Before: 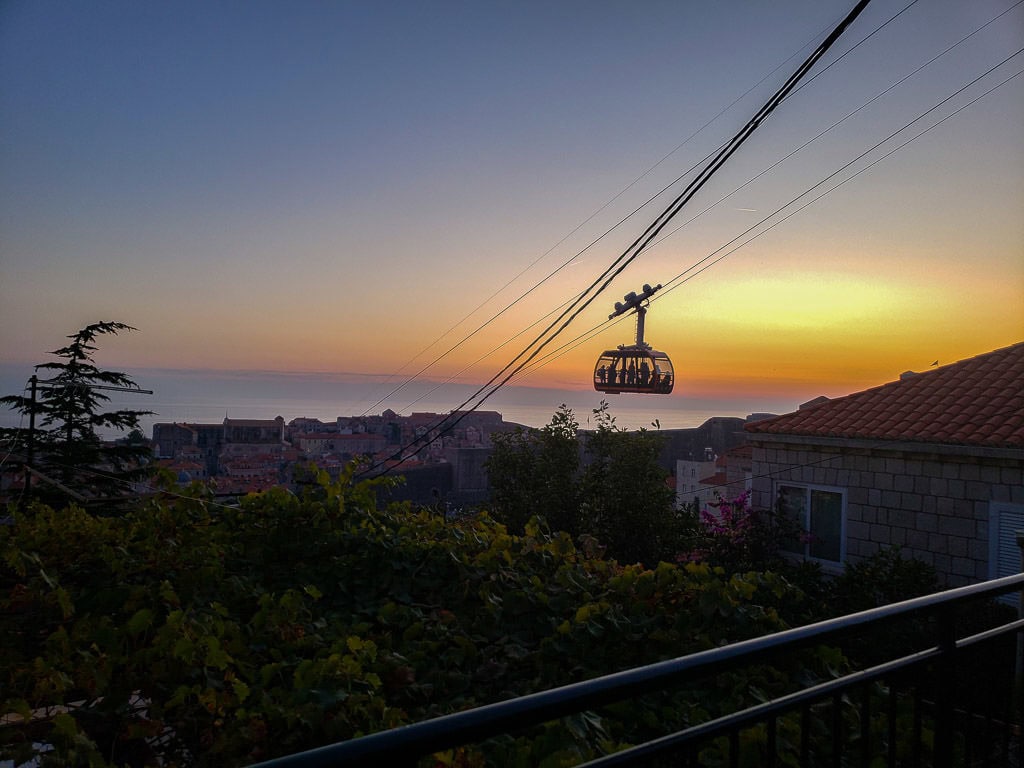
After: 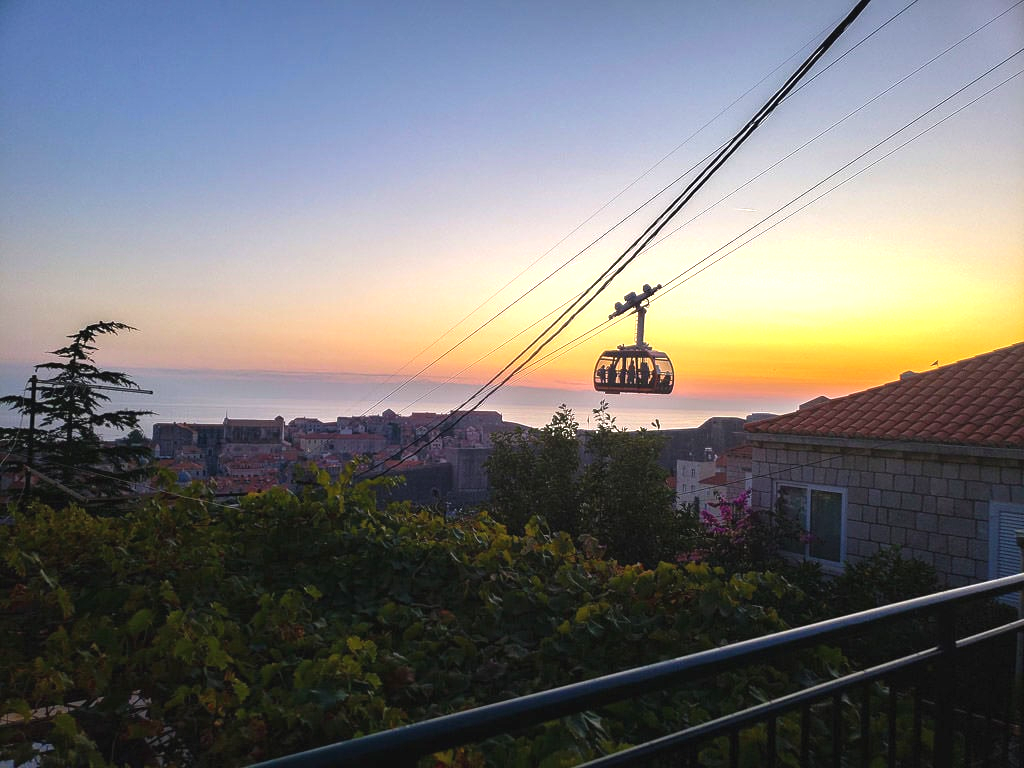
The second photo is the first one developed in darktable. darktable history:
exposure: black level correction -0.002, exposure 1.115 EV, compensate highlight preservation false
color balance: on, module defaults
